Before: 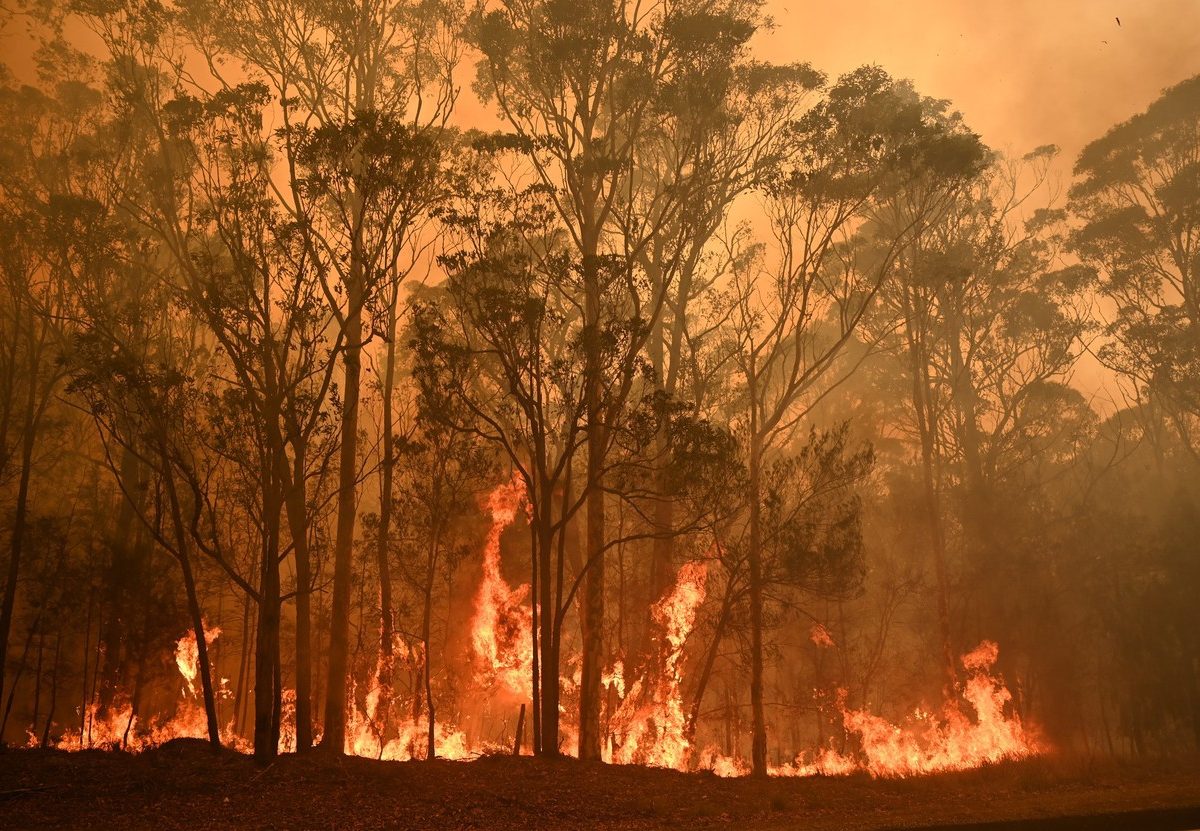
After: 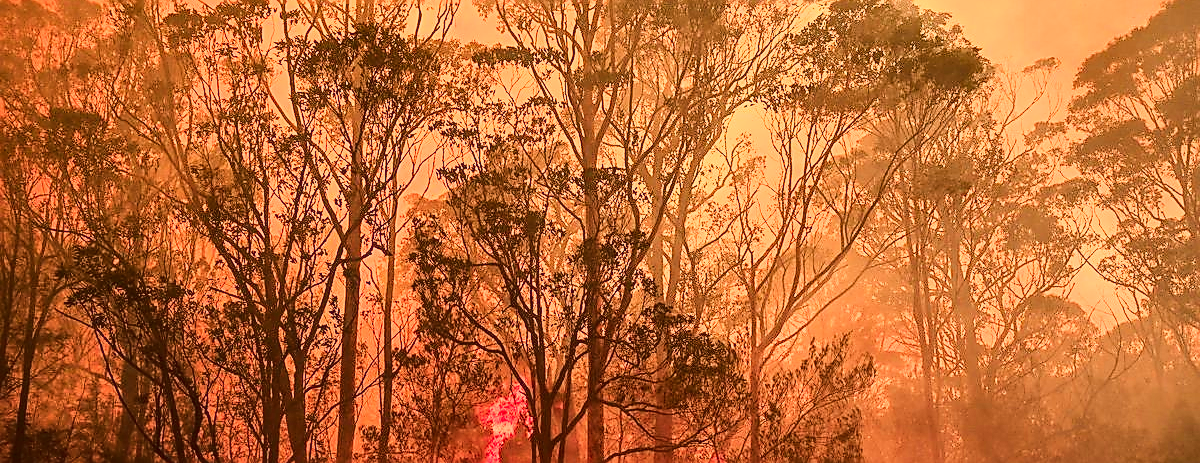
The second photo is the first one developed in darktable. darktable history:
tone curve: curves: ch0 [(0, 0.025) (0.15, 0.143) (0.452, 0.486) (0.751, 0.788) (1, 0.961)]; ch1 [(0, 0) (0.43, 0.408) (0.476, 0.469) (0.497, 0.494) (0.546, 0.571) (0.566, 0.607) (0.62, 0.657) (1, 1)]; ch2 [(0, 0) (0.386, 0.397) (0.505, 0.498) (0.547, 0.546) (0.579, 0.58) (1, 1)], color space Lab, linked channels, preserve colors none
color zones: curves: ch1 [(0.239, 0.552) (0.75, 0.5)]; ch2 [(0.25, 0.462) (0.749, 0.457)]
sharpen: radius 1.354, amount 1.253, threshold 0.785
local contrast: on, module defaults
shadows and highlights: soften with gaussian
crop and rotate: top 10.567%, bottom 33.705%
base curve: curves: ch0 [(0, 0) (0.028, 0.03) (0.121, 0.232) (0.46, 0.748) (0.859, 0.968) (1, 1)]
